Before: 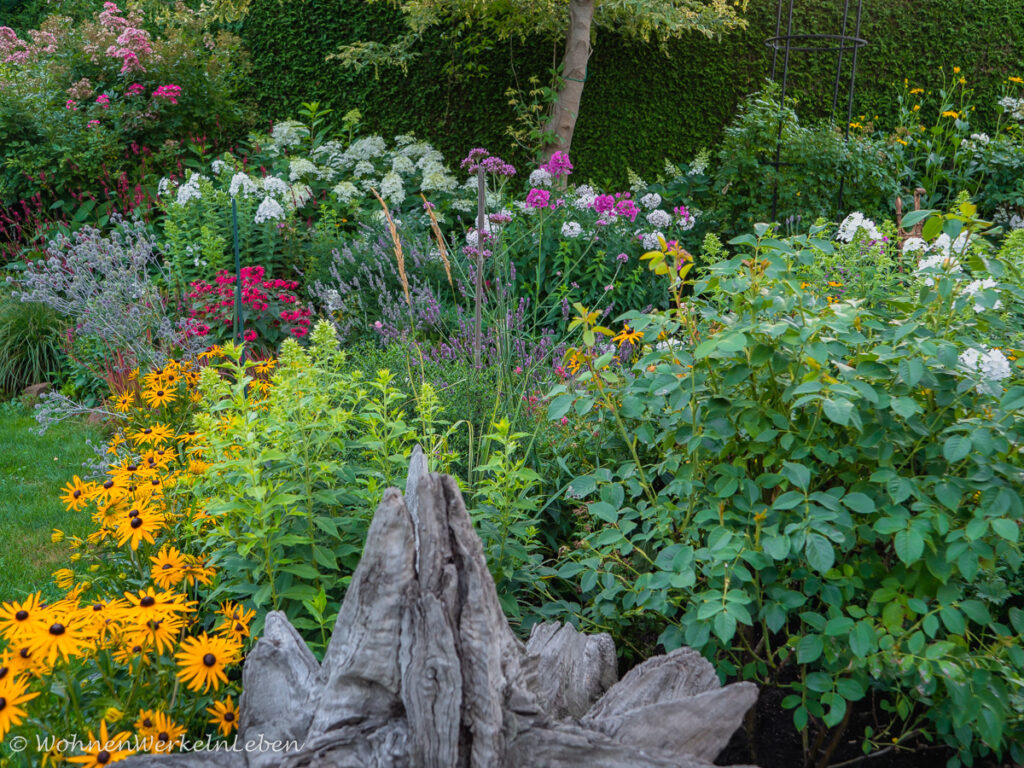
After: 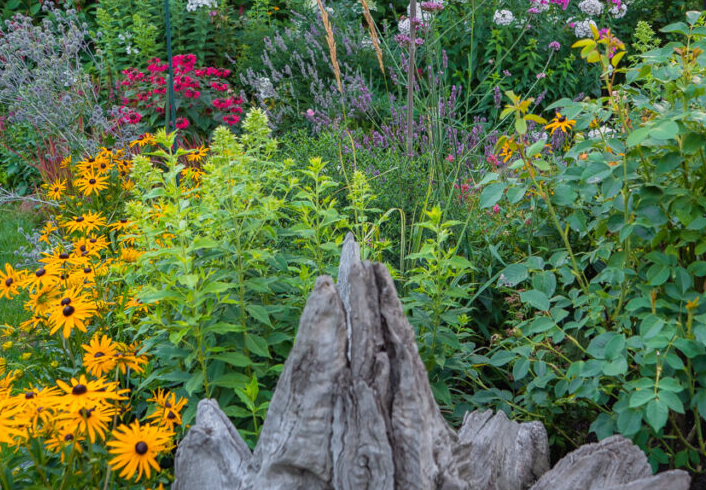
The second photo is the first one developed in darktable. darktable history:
crop: left 6.693%, top 27.716%, right 24.343%, bottom 8.475%
